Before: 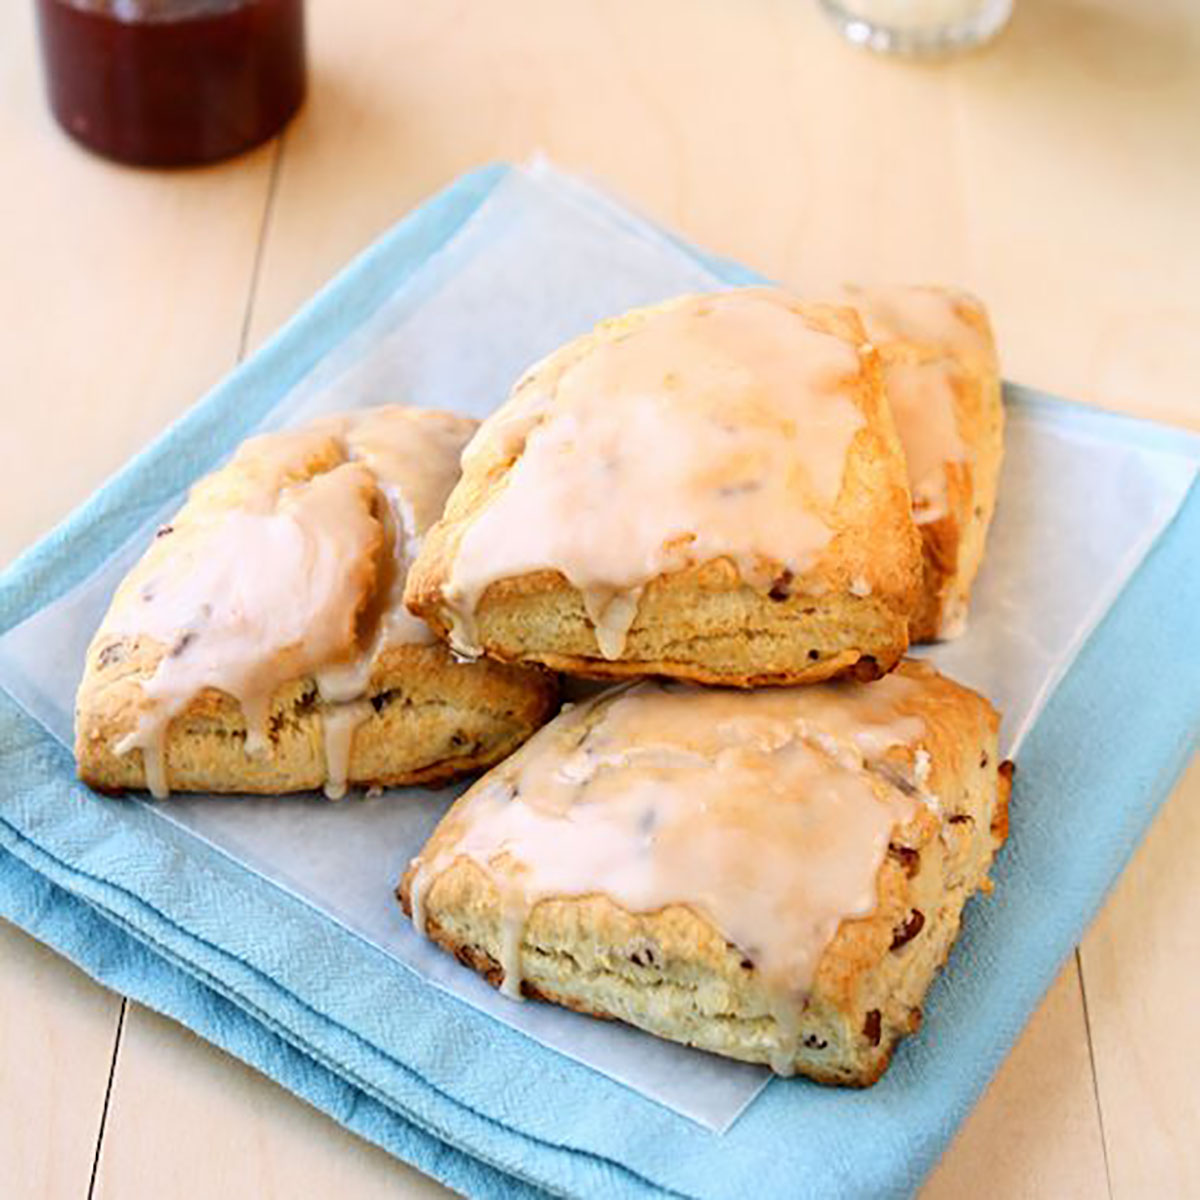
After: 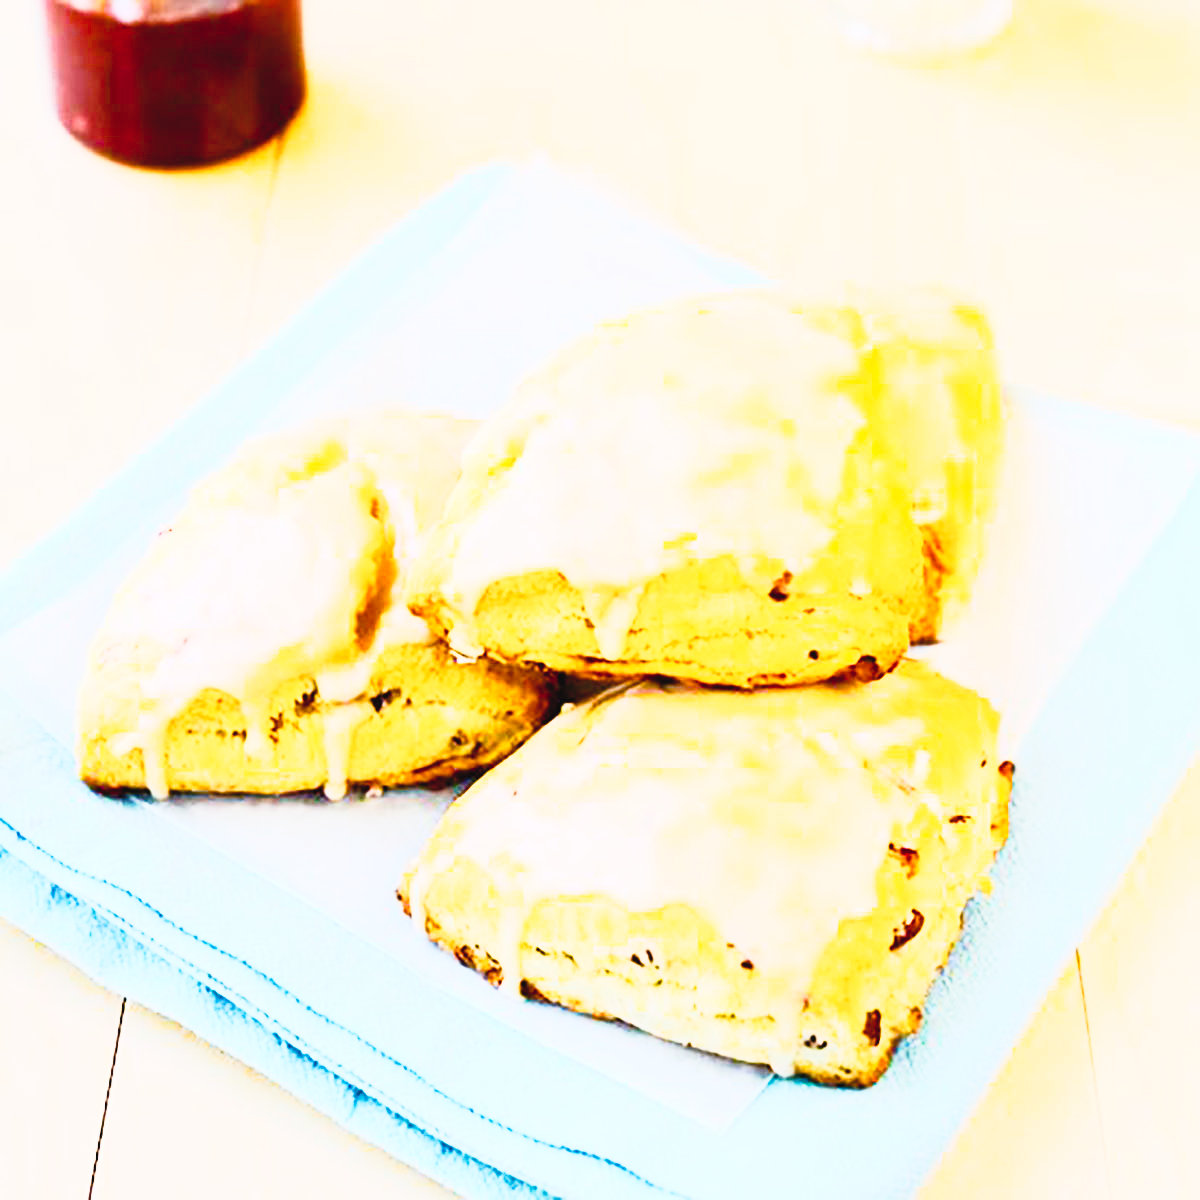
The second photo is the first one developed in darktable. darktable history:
color balance rgb: perceptual saturation grading › global saturation 34.9%, perceptual saturation grading › highlights -24.837%, perceptual saturation grading › shadows 25.109%, global vibrance 35.452%, contrast 9.363%
exposure: black level correction 0, exposure 0.593 EV, compensate highlight preservation false
contrast brightness saturation: contrast 0.379, brightness 0.523
tone curve: curves: ch0 [(0.003, 0.032) (0.037, 0.037) (0.149, 0.117) (0.297, 0.318) (0.41, 0.48) (0.541, 0.649) (0.722, 0.857) (0.875, 0.946) (1, 0.98)]; ch1 [(0, 0) (0.305, 0.325) (0.453, 0.437) (0.482, 0.474) (0.501, 0.498) (0.506, 0.503) (0.559, 0.576) (0.6, 0.635) (0.656, 0.707) (1, 1)]; ch2 [(0, 0) (0.323, 0.277) (0.408, 0.399) (0.45, 0.48) (0.499, 0.502) (0.515, 0.532) (0.573, 0.602) (0.653, 0.675) (0.75, 0.756) (1, 1)], preserve colors none
